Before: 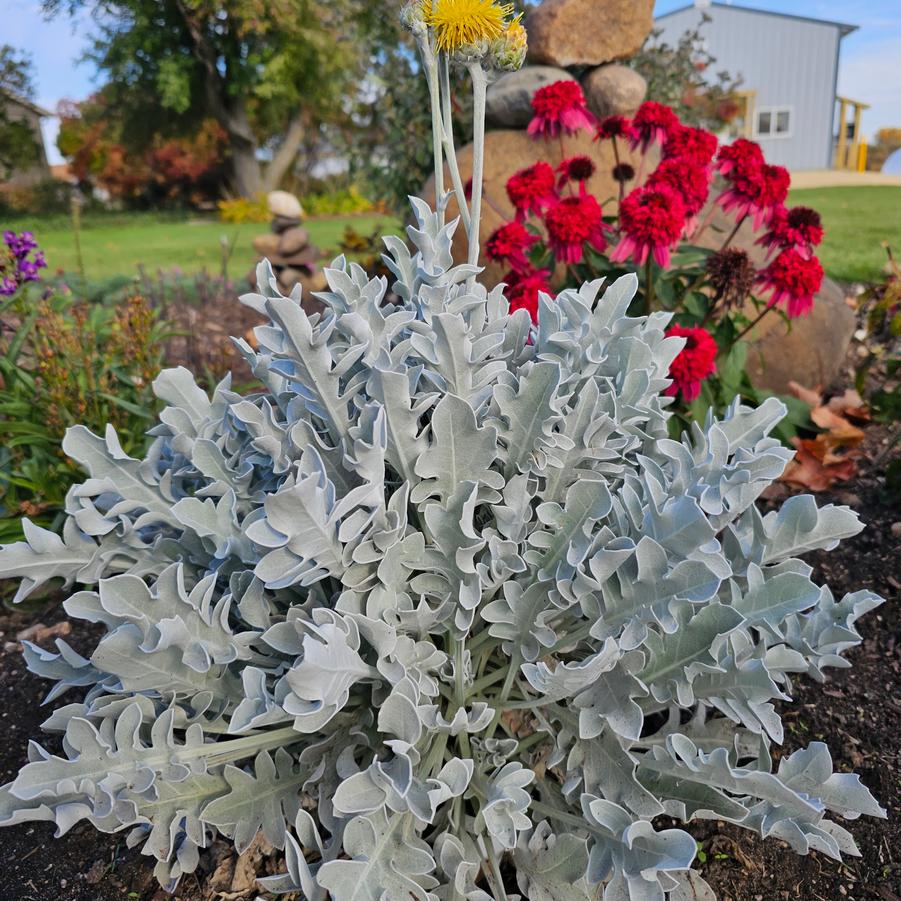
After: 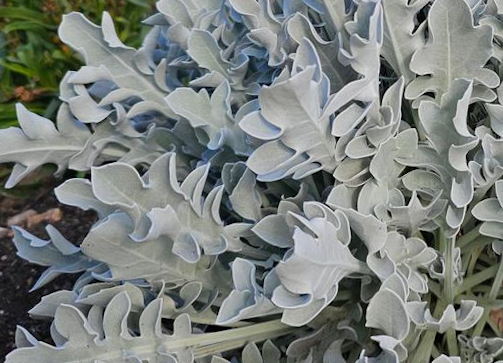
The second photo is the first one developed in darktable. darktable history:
crop: top 44.483%, right 43.593%, bottom 12.892%
rotate and perspective: rotation 1.57°, crop left 0.018, crop right 0.982, crop top 0.039, crop bottom 0.961
